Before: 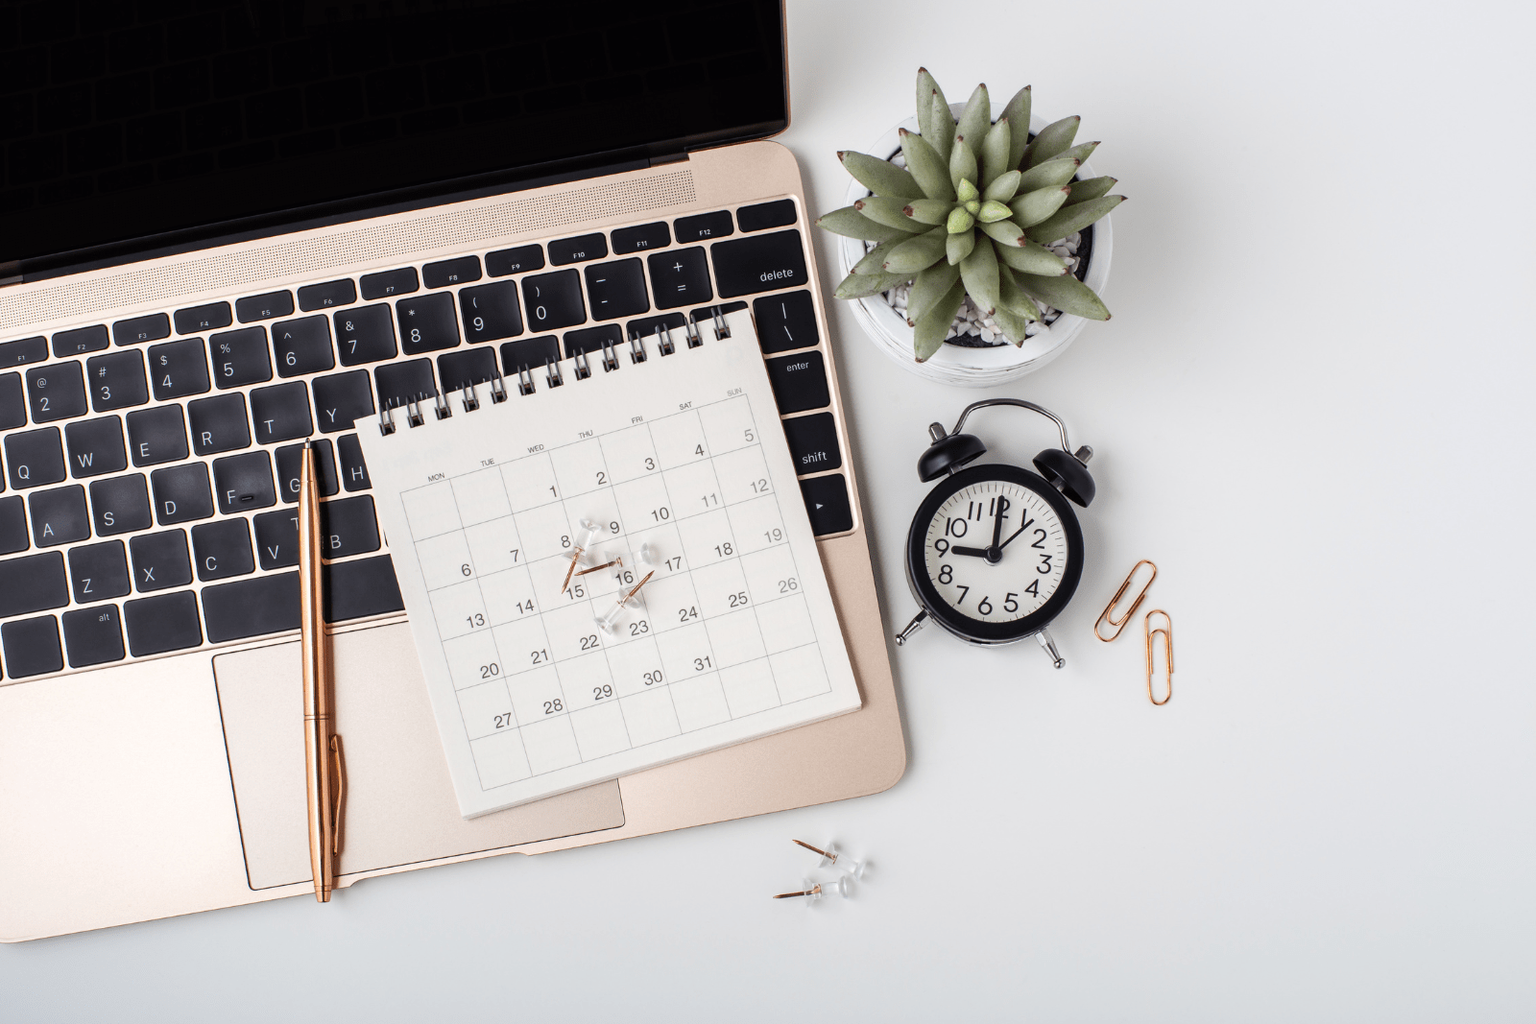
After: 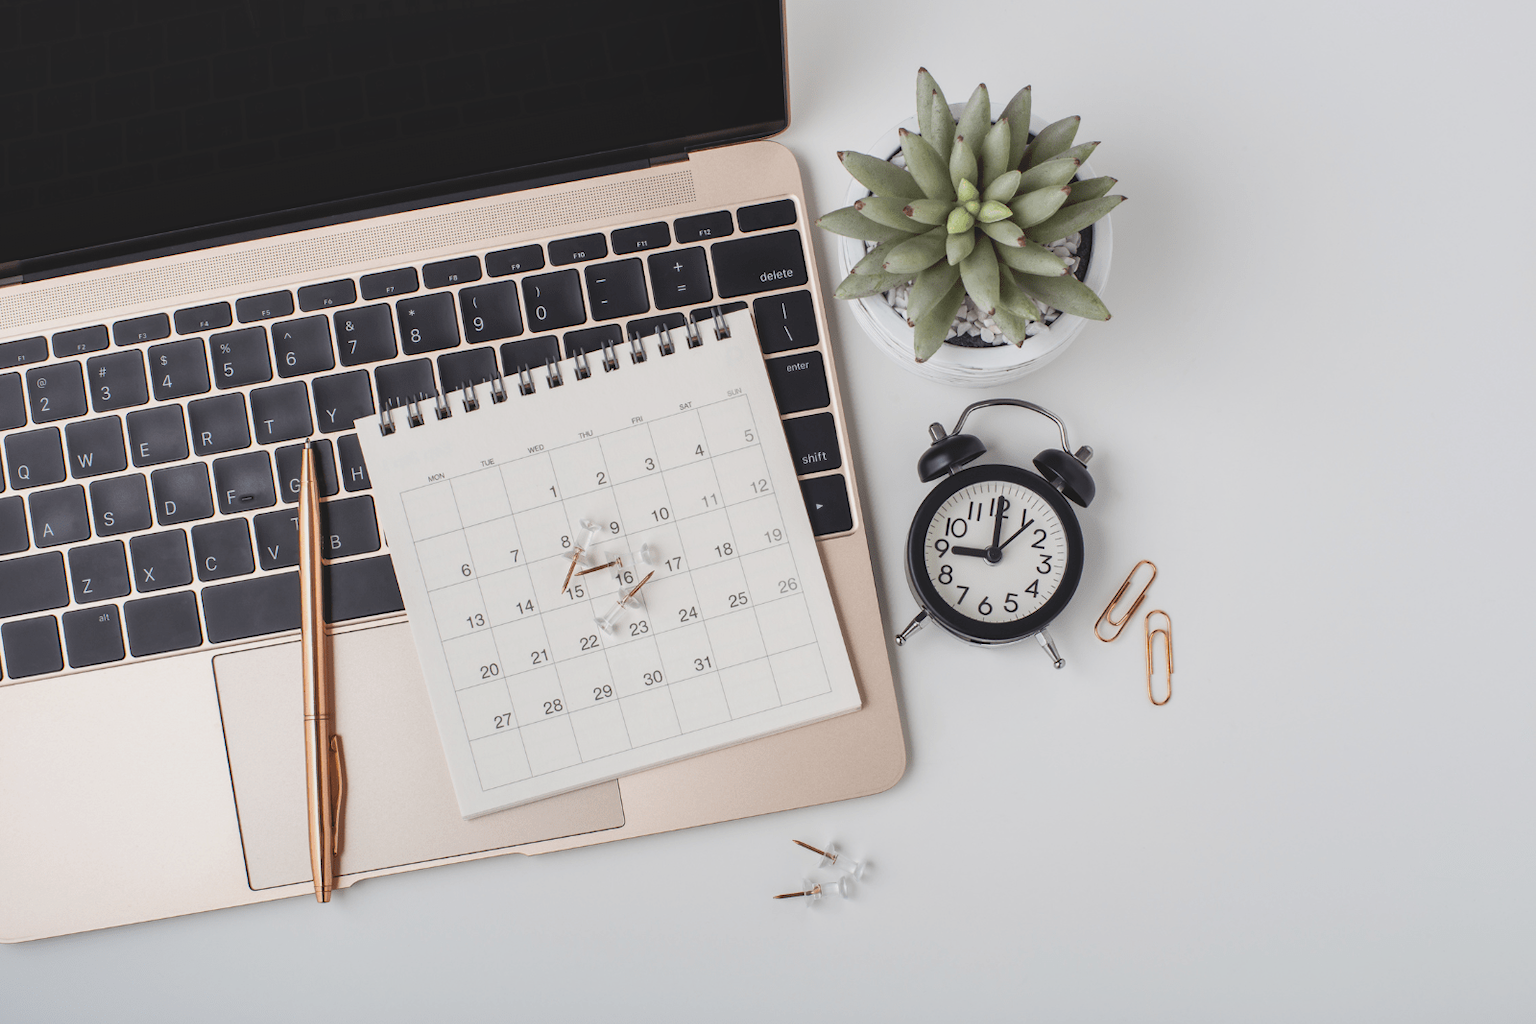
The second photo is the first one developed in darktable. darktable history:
contrast brightness saturation: contrast -0.15, brightness 0.05, saturation -0.12
shadows and highlights: shadows 37.27, highlights -28.18, soften with gaussian
white balance: red 1, blue 1
